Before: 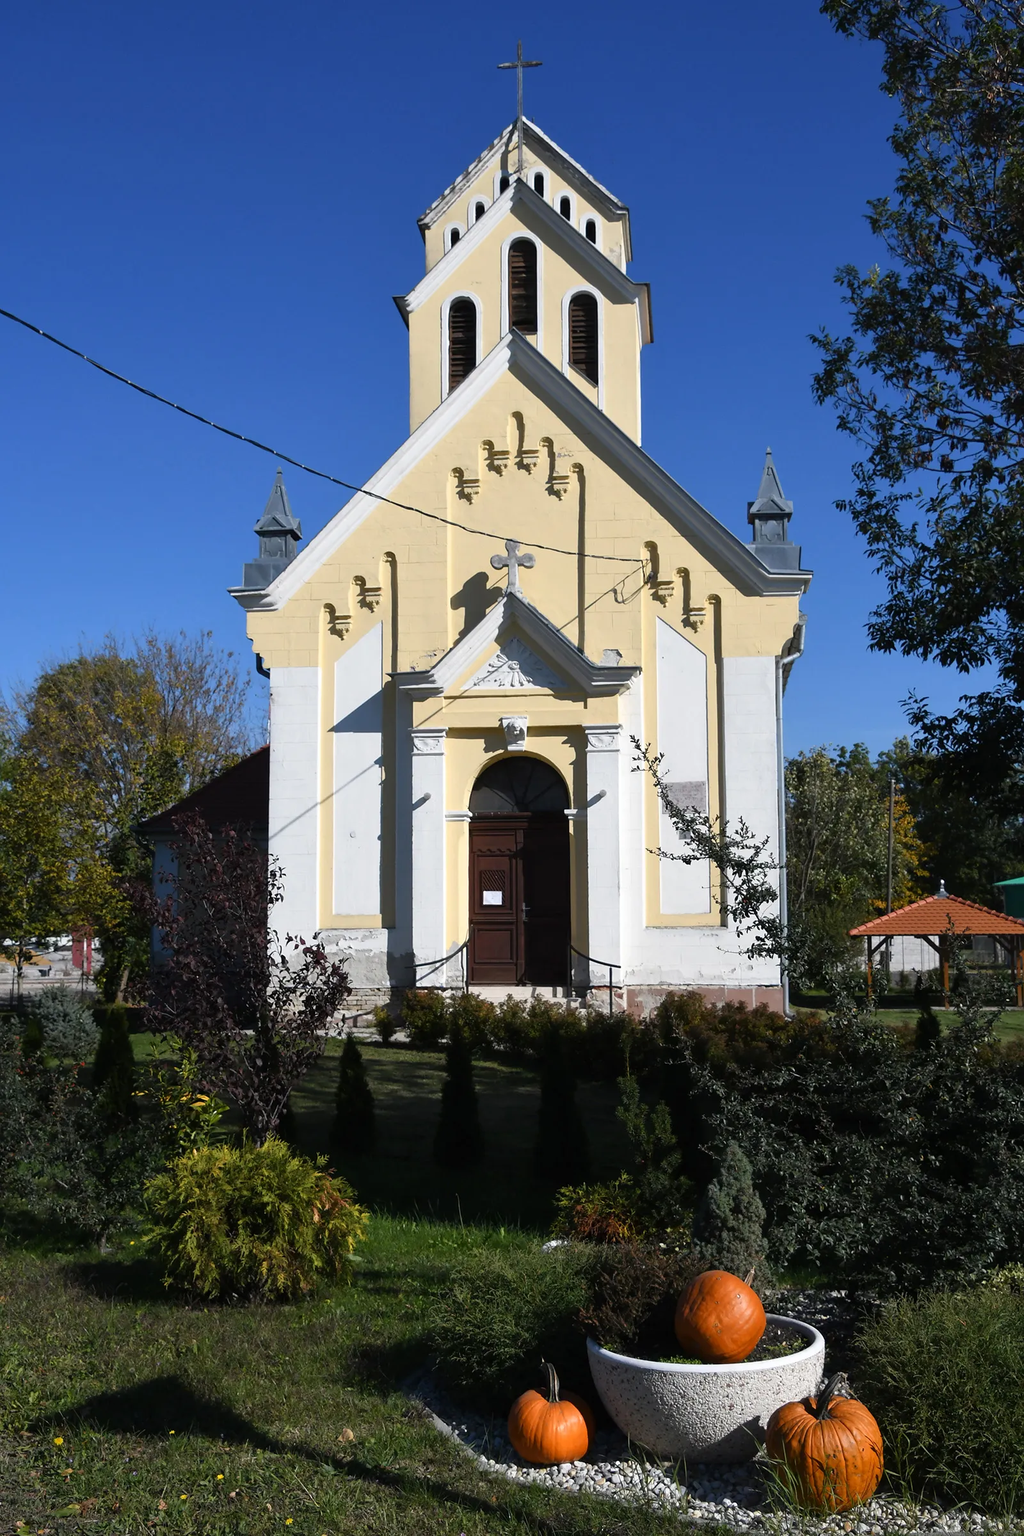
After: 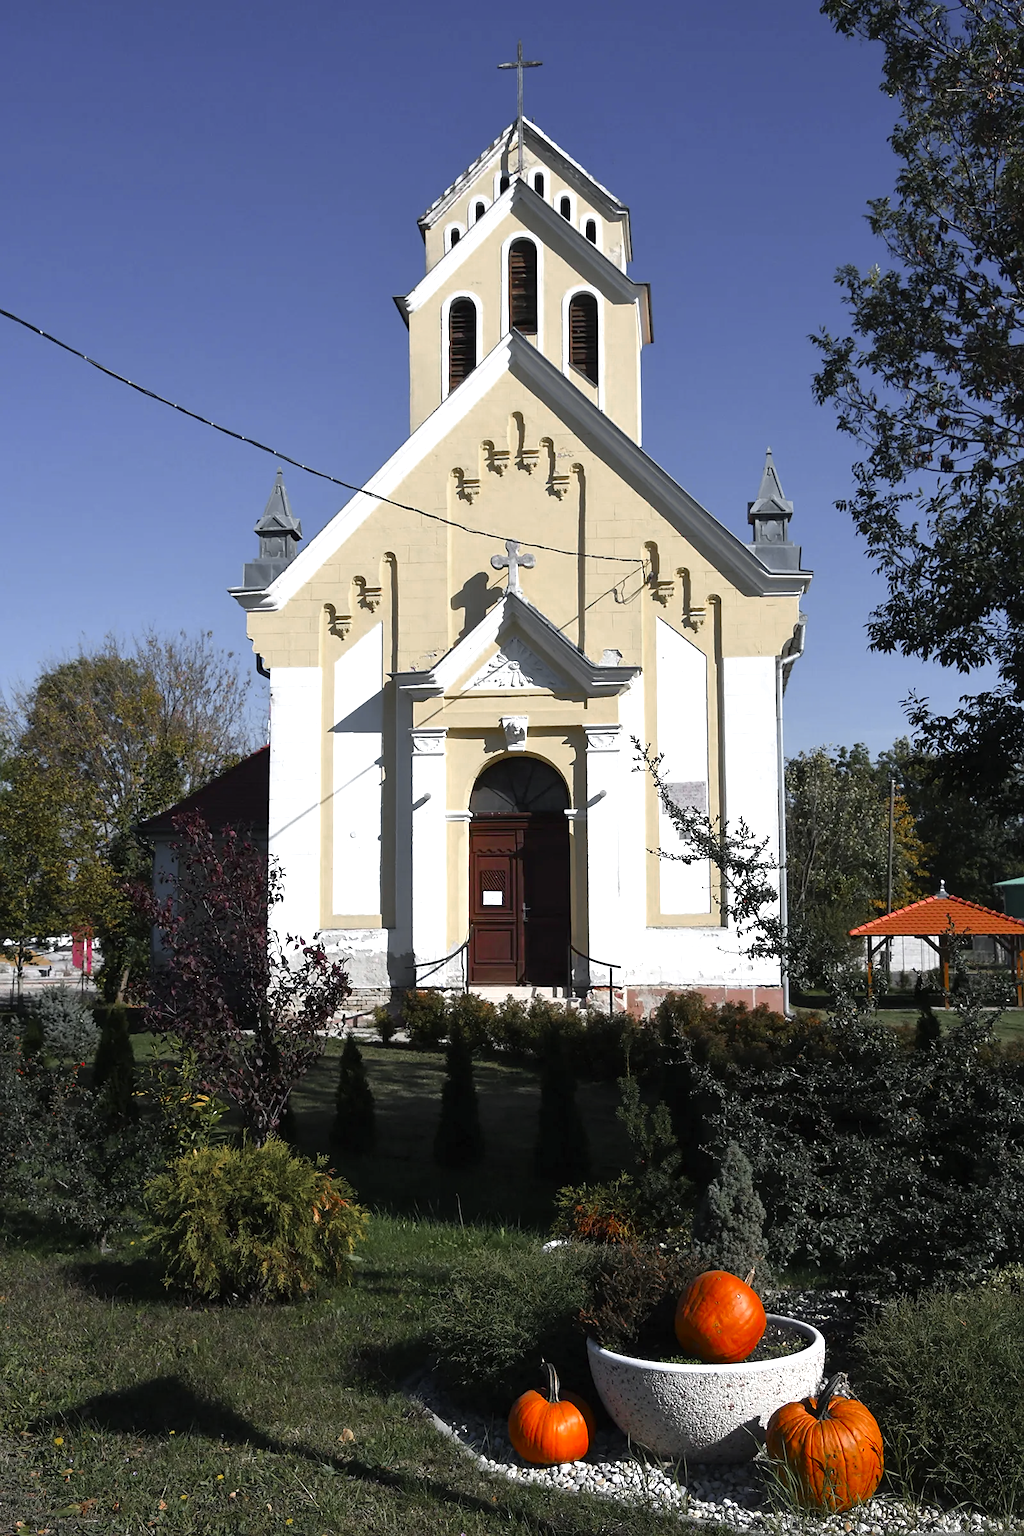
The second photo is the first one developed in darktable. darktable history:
color zones: curves: ch0 [(0, 0.48) (0.209, 0.398) (0.305, 0.332) (0.429, 0.493) (0.571, 0.5) (0.714, 0.5) (0.857, 0.5) (1, 0.48)]; ch1 [(0, 0.736) (0.143, 0.625) (0.225, 0.371) (0.429, 0.256) (0.571, 0.241) (0.714, 0.213) (0.857, 0.48) (1, 0.736)]; ch2 [(0, 0.448) (0.143, 0.498) (0.286, 0.5) (0.429, 0.5) (0.571, 0.5) (0.714, 0.5) (0.857, 0.5) (1, 0.448)]
sharpen: amount 0.204
exposure: exposure 0.523 EV, compensate exposure bias true, compensate highlight preservation false
